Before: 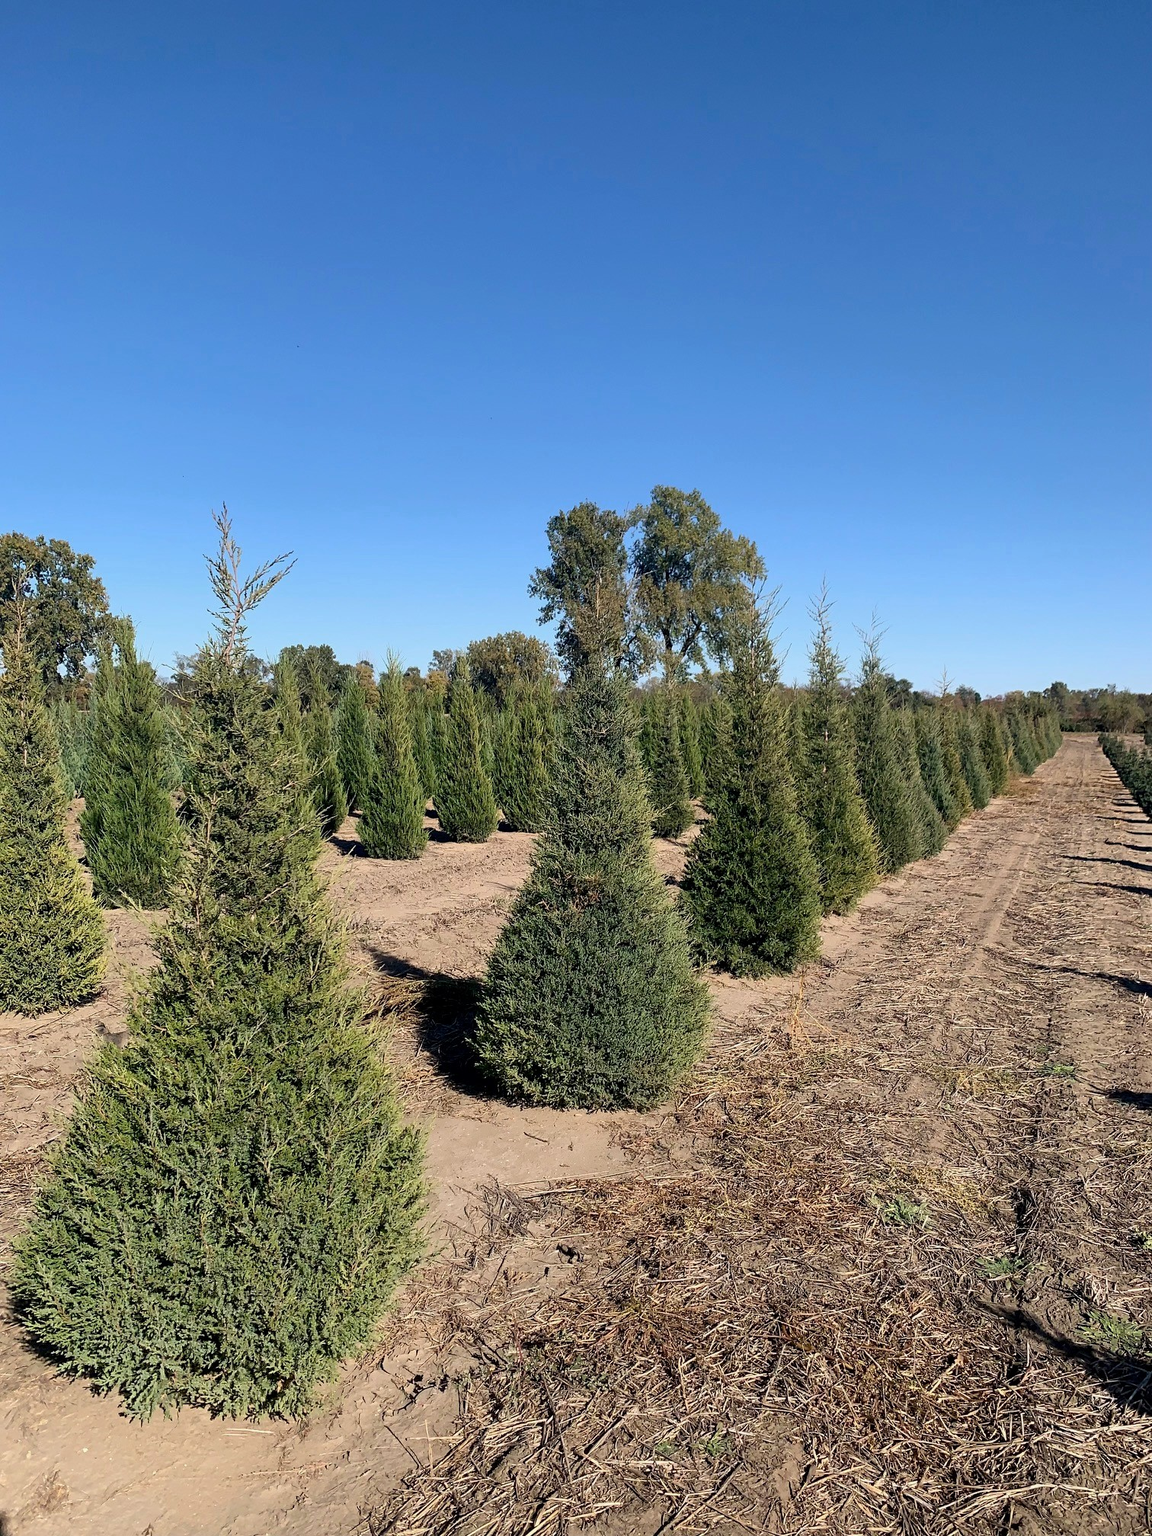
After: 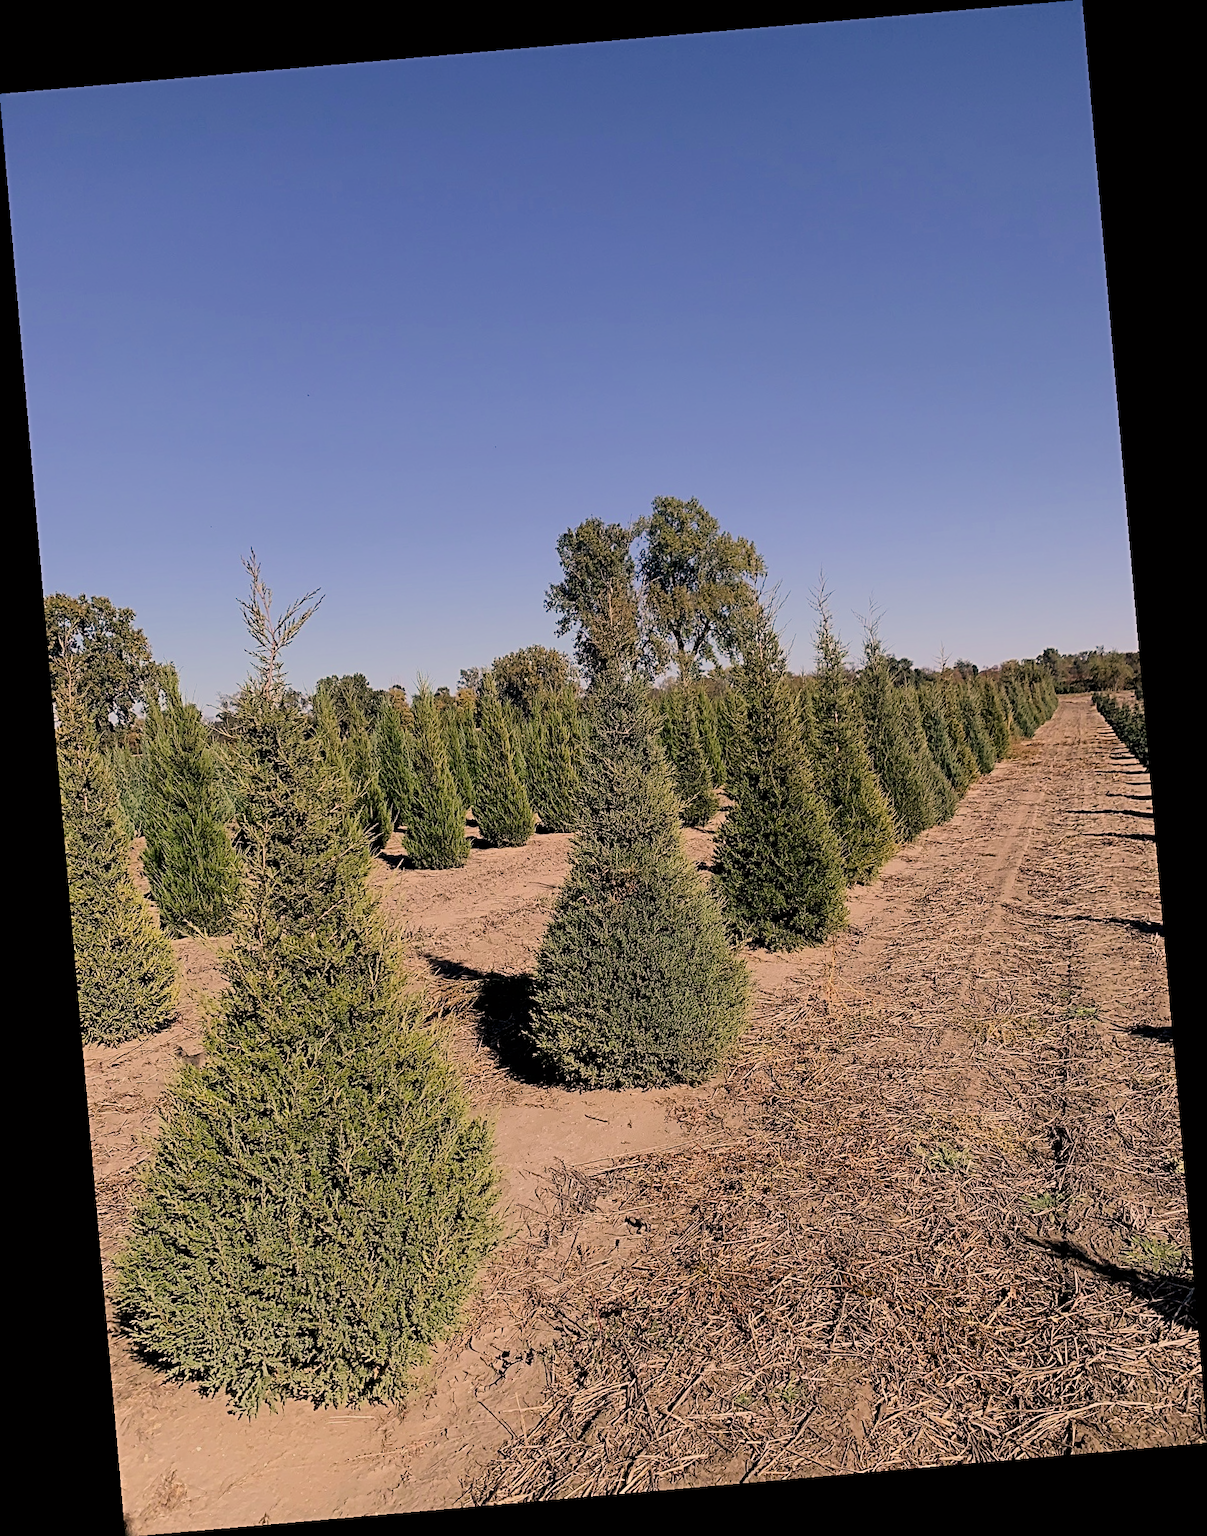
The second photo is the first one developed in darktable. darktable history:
rotate and perspective: rotation -4.98°, automatic cropping off
color correction: highlights a* 11.96, highlights b* 11.58
sharpen: radius 3.119
filmic rgb: black relative exposure -7.65 EV, white relative exposure 4.56 EV, hardness 3.61
